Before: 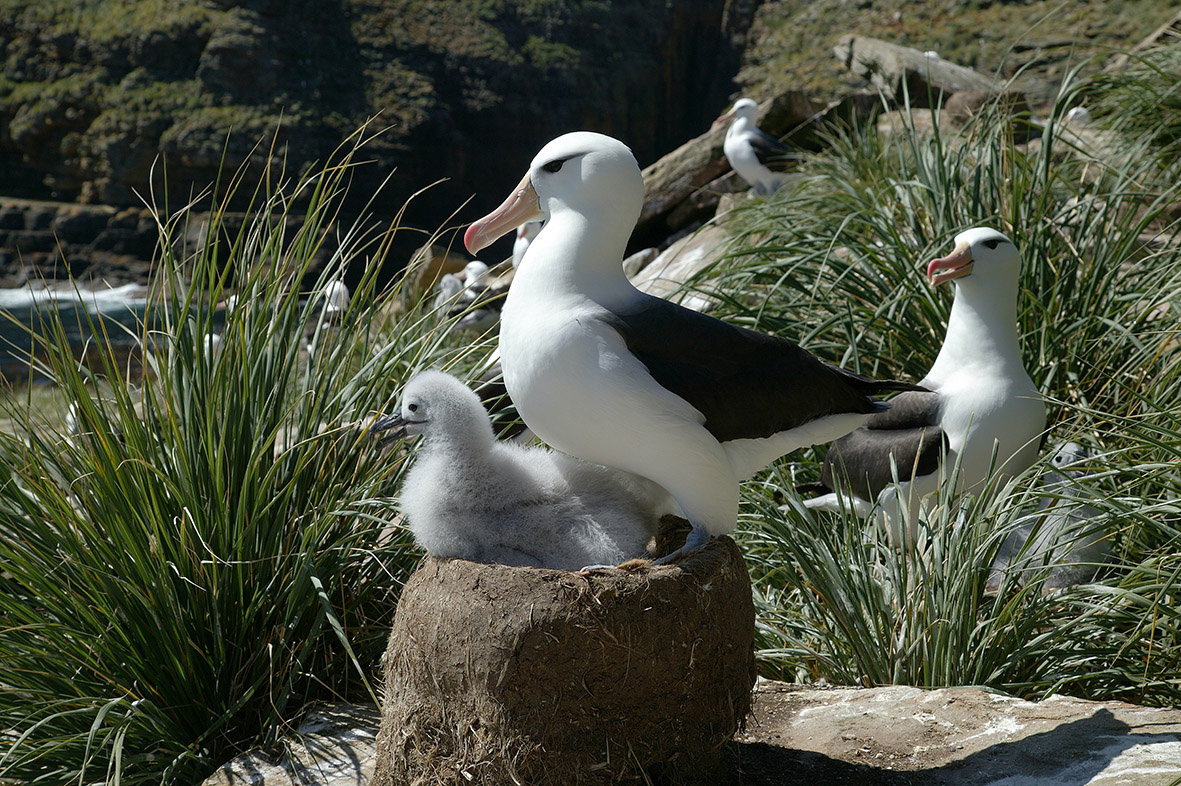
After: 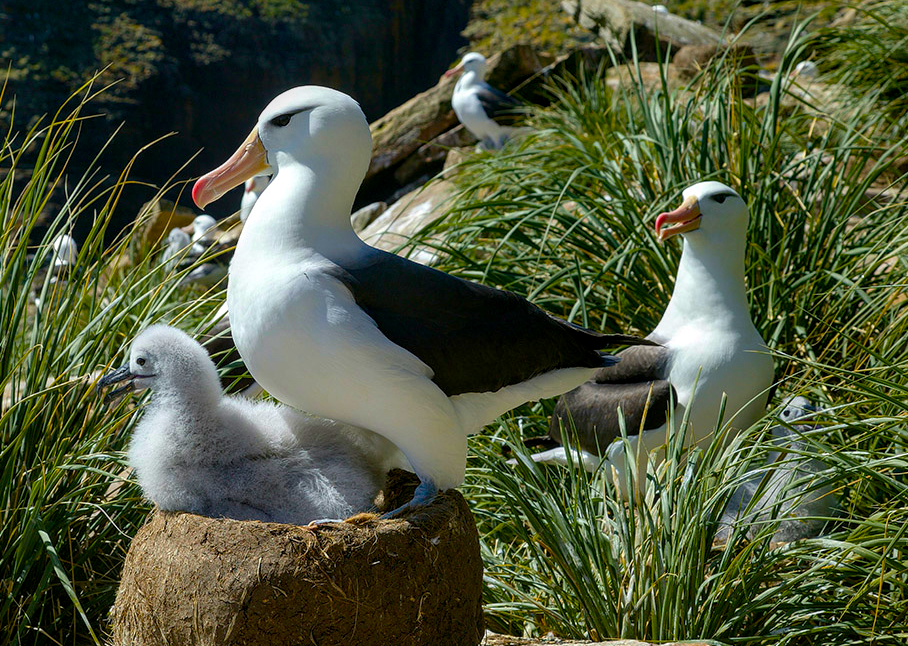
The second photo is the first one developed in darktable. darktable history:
local contrast: detail 130%
crop: left 23.091%, top 5.883%, bottom 11.869%
color balance rgb: linear chroma grading › global chroma 19.823%, perceptual saturation grading › global saturation 25.509%, global vibrance 50.037%
